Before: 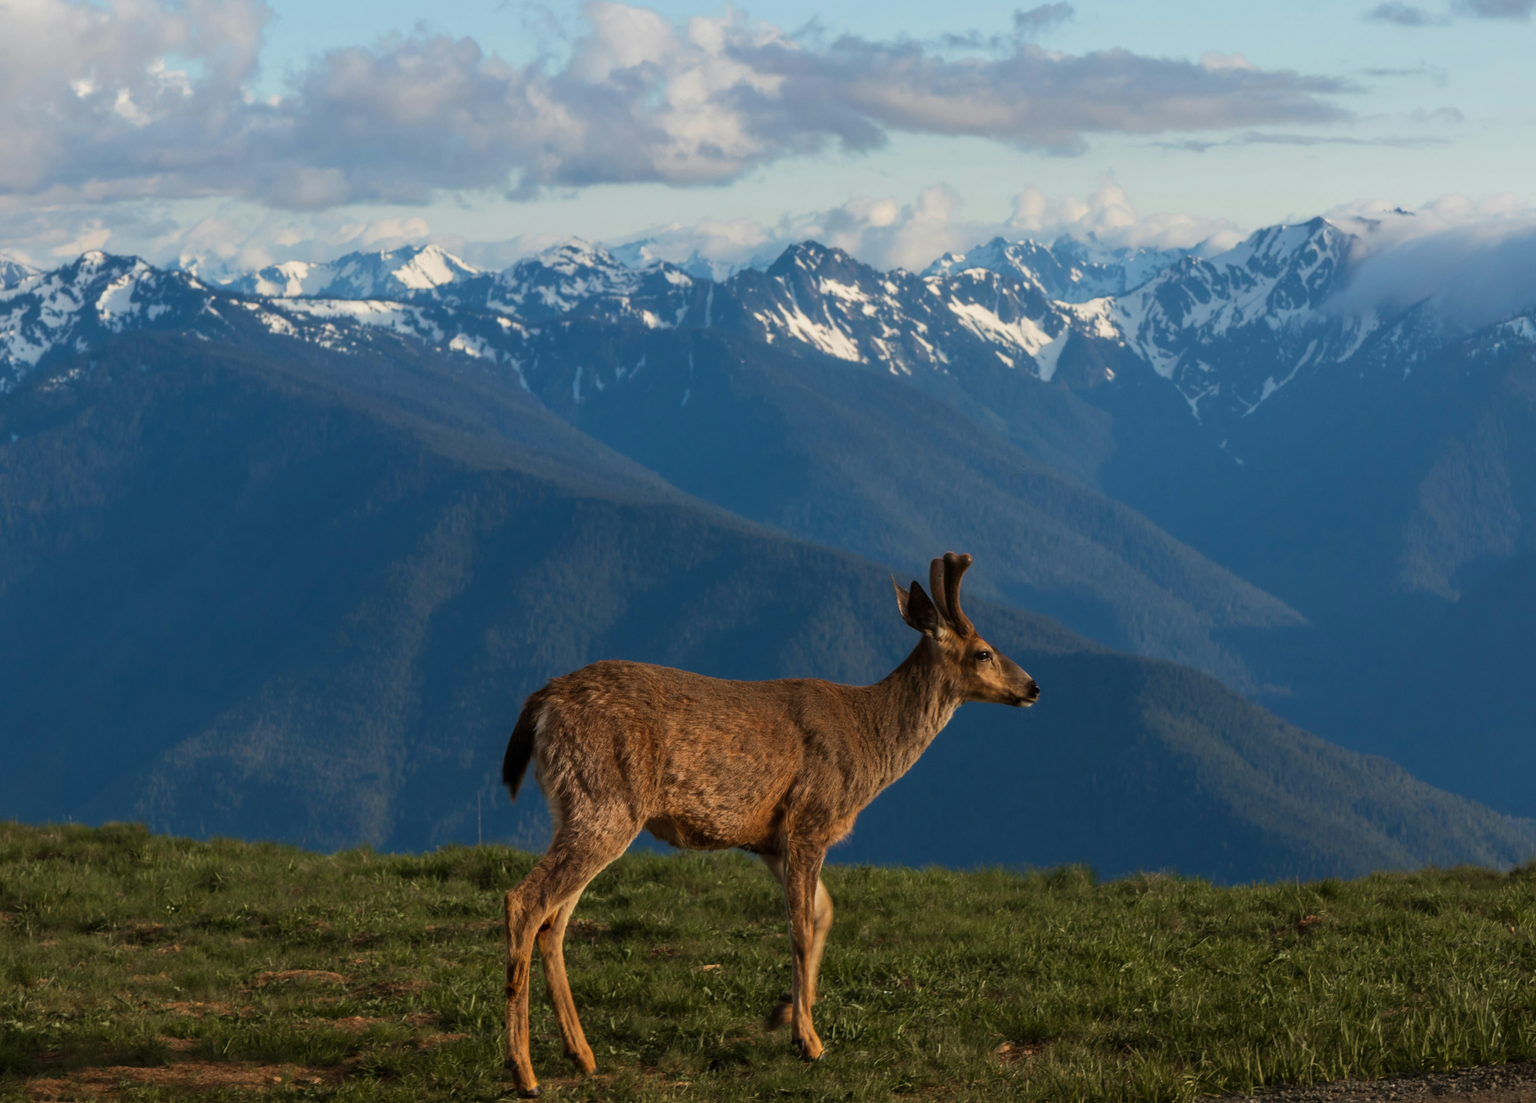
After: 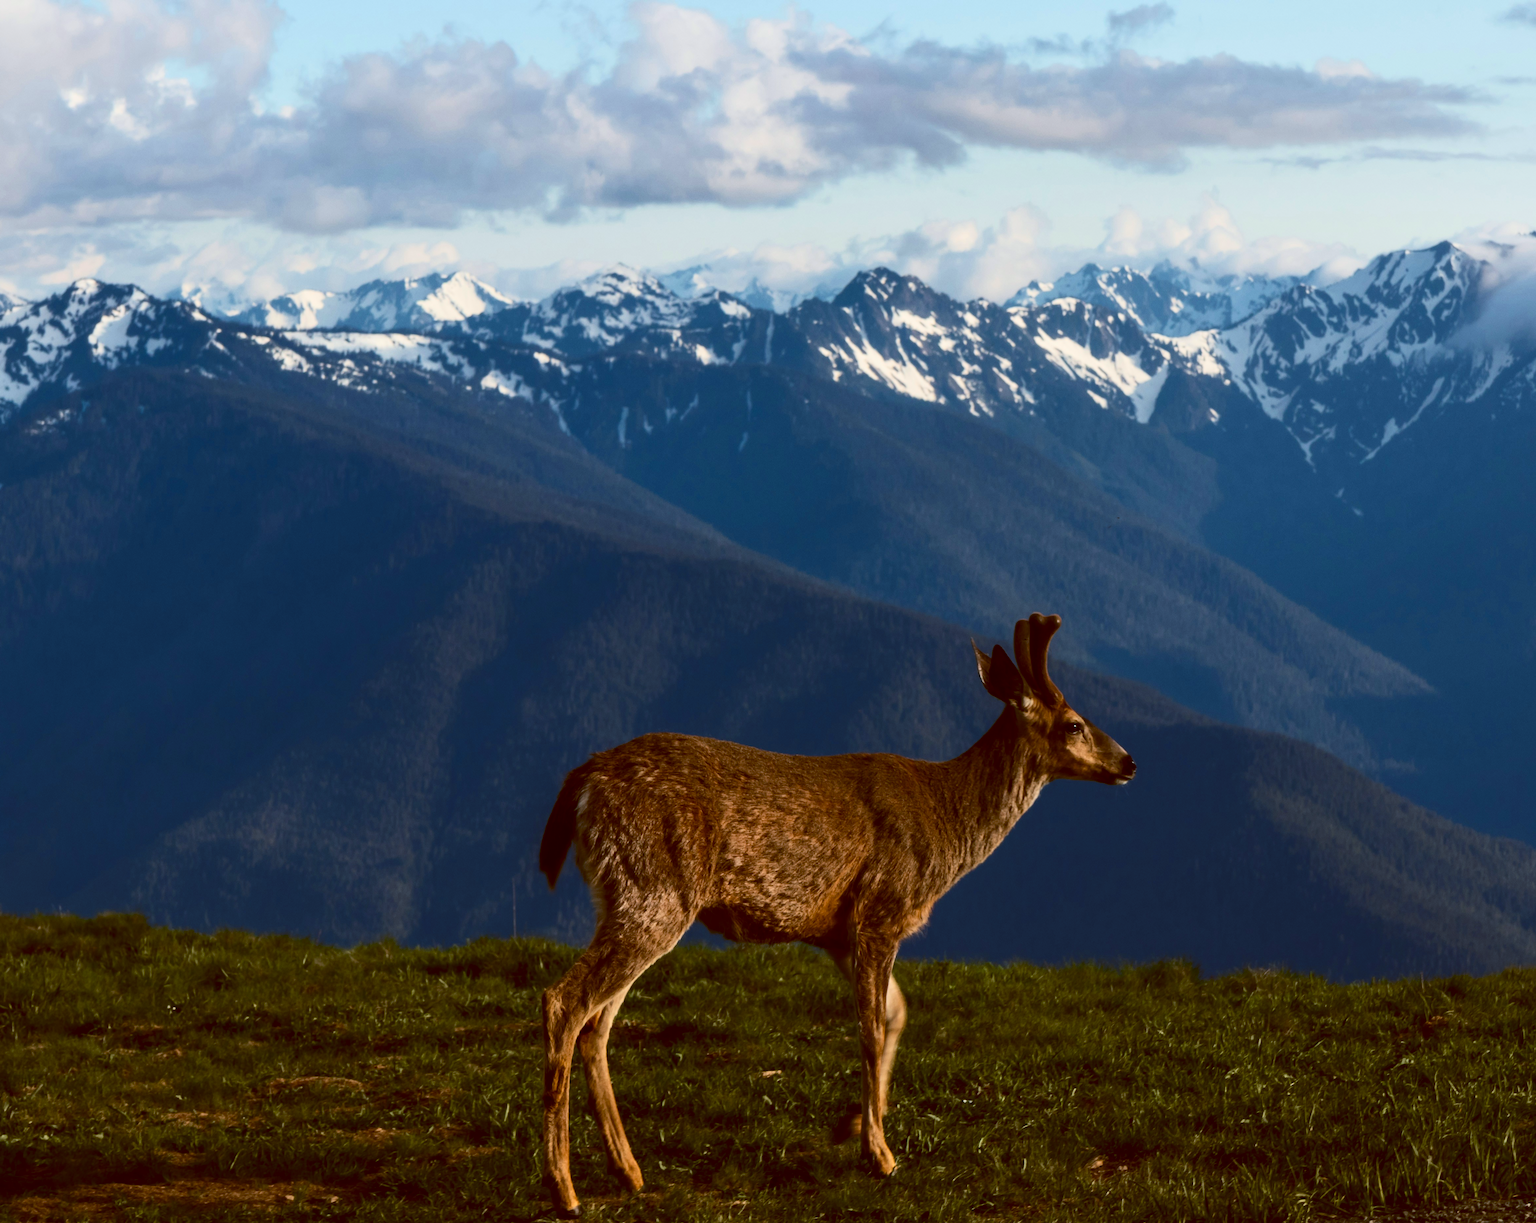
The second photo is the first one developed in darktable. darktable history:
color balance: lift [1, 1.015, 1.004, 0.985], gamma [1, 0.958, 0.971, 1.042], gain [1, 0.956, 0.977, 1.044]
crop and rotate: left 1.088%, right 8.807%
contrast brightness saturation: contrast 0.28
tone equalizer: on, module defaults
white balance: red 1.009, blue 0.985
